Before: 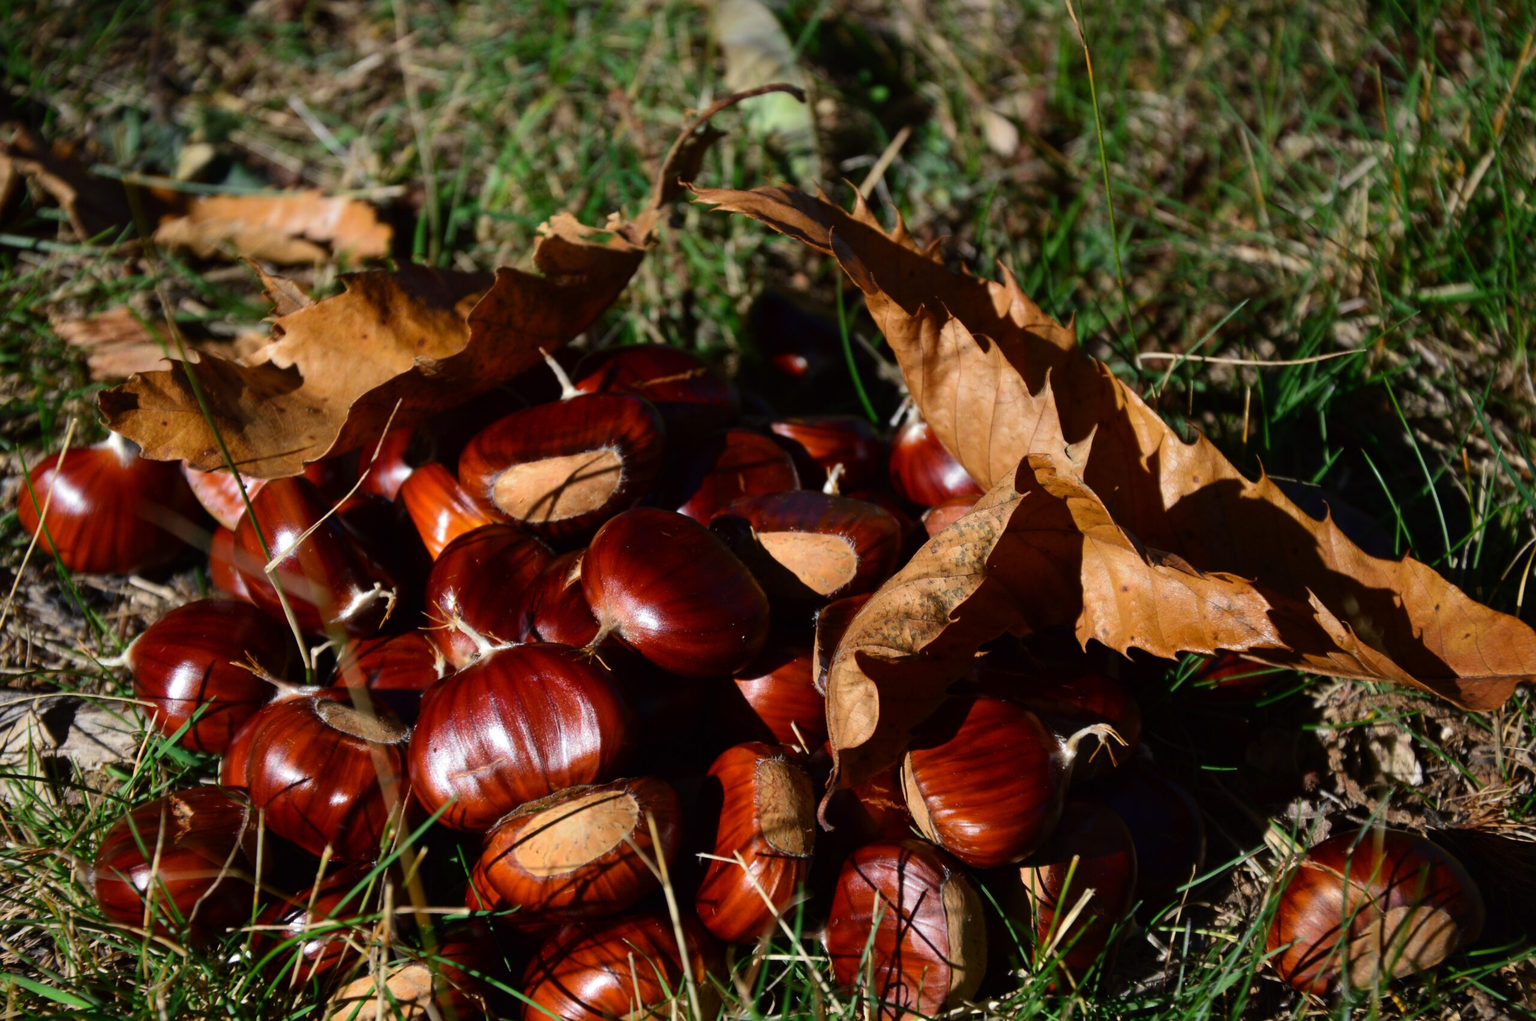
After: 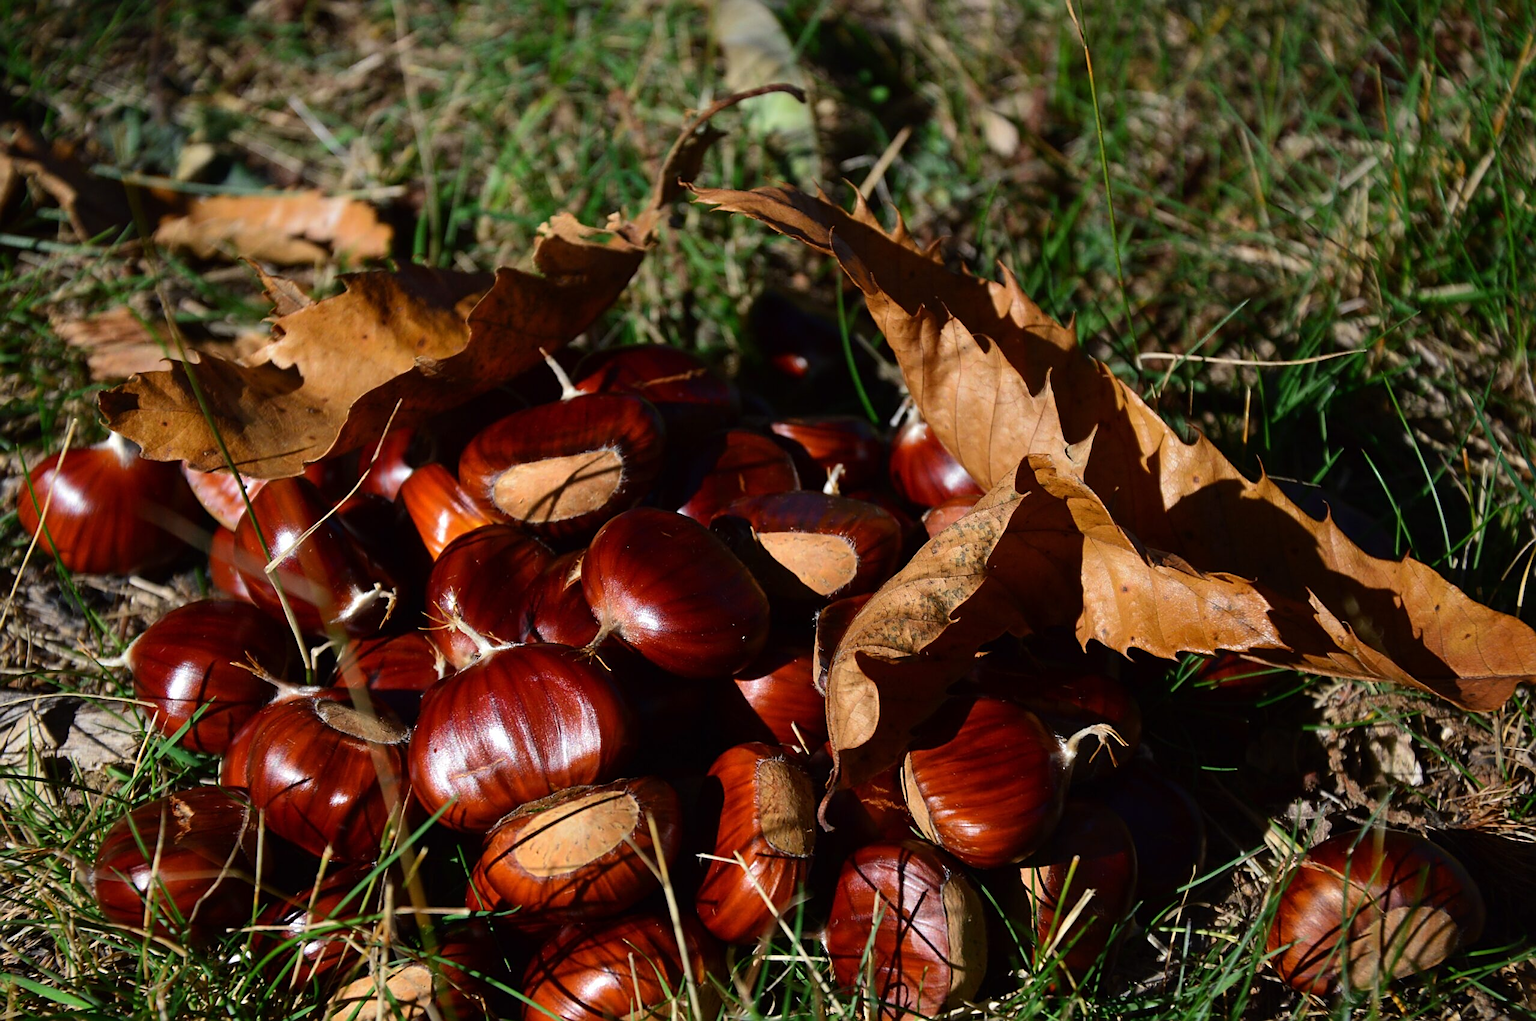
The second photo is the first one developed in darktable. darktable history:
sharpen: amount 0.55
